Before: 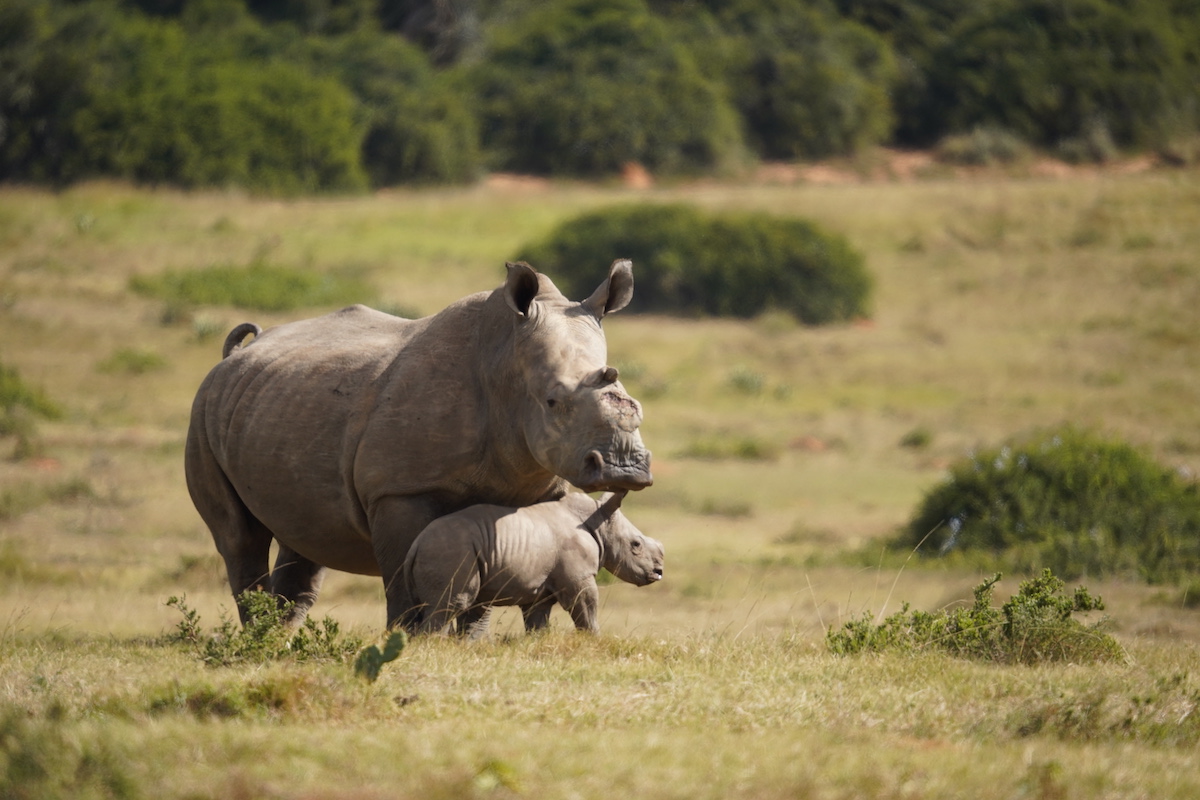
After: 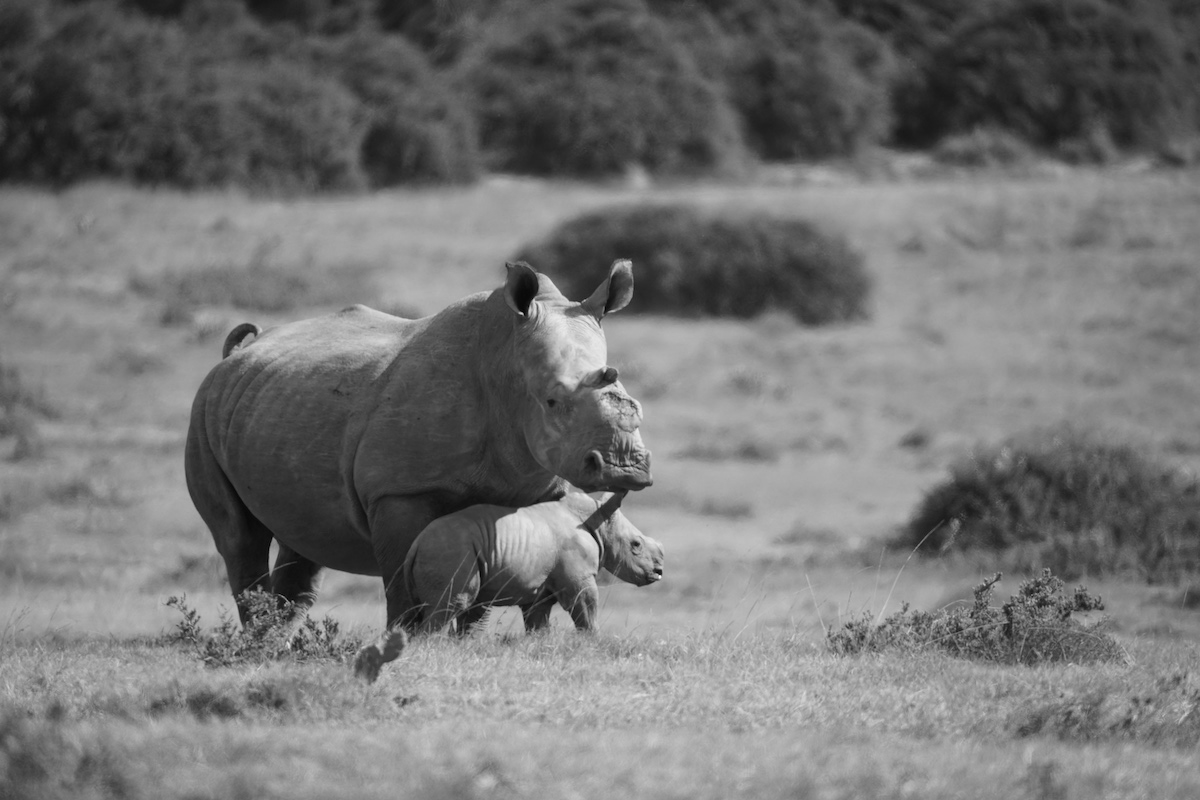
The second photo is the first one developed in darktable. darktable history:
monochrome: on, module defaults
color correction: highlights a* 10.12, highlights b* 39.04, shadows a* 14.62, shadows b* 3.37
